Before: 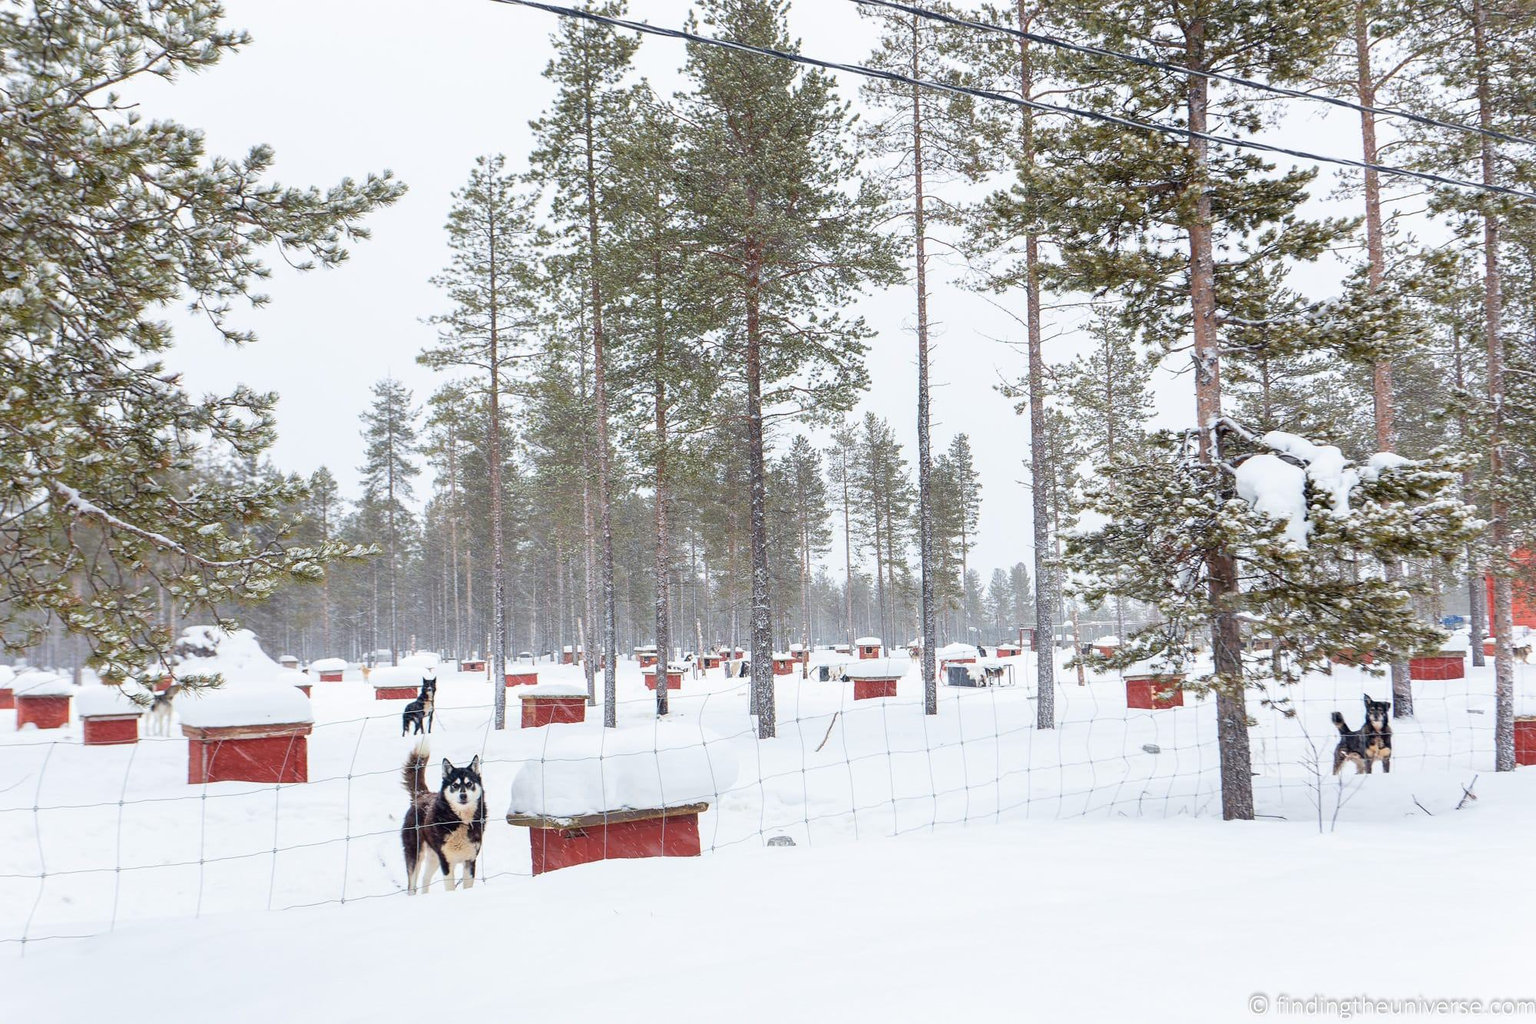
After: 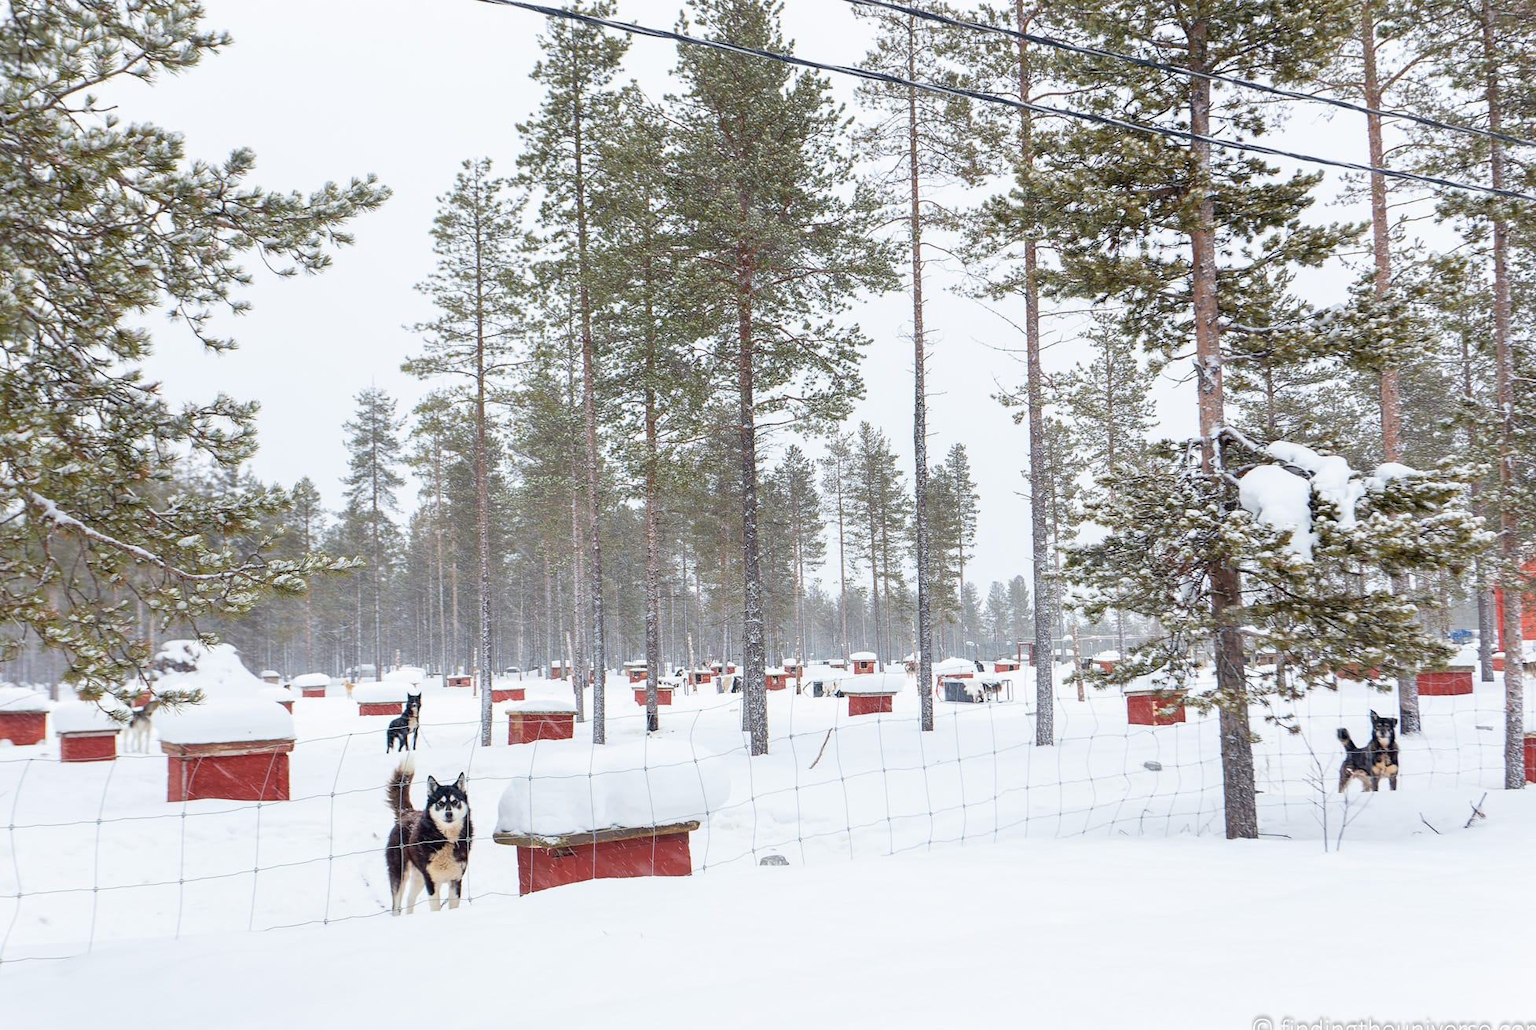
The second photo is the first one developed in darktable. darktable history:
crop and rotate: left 1.627%, right 0.599%, bottom 1.551%
